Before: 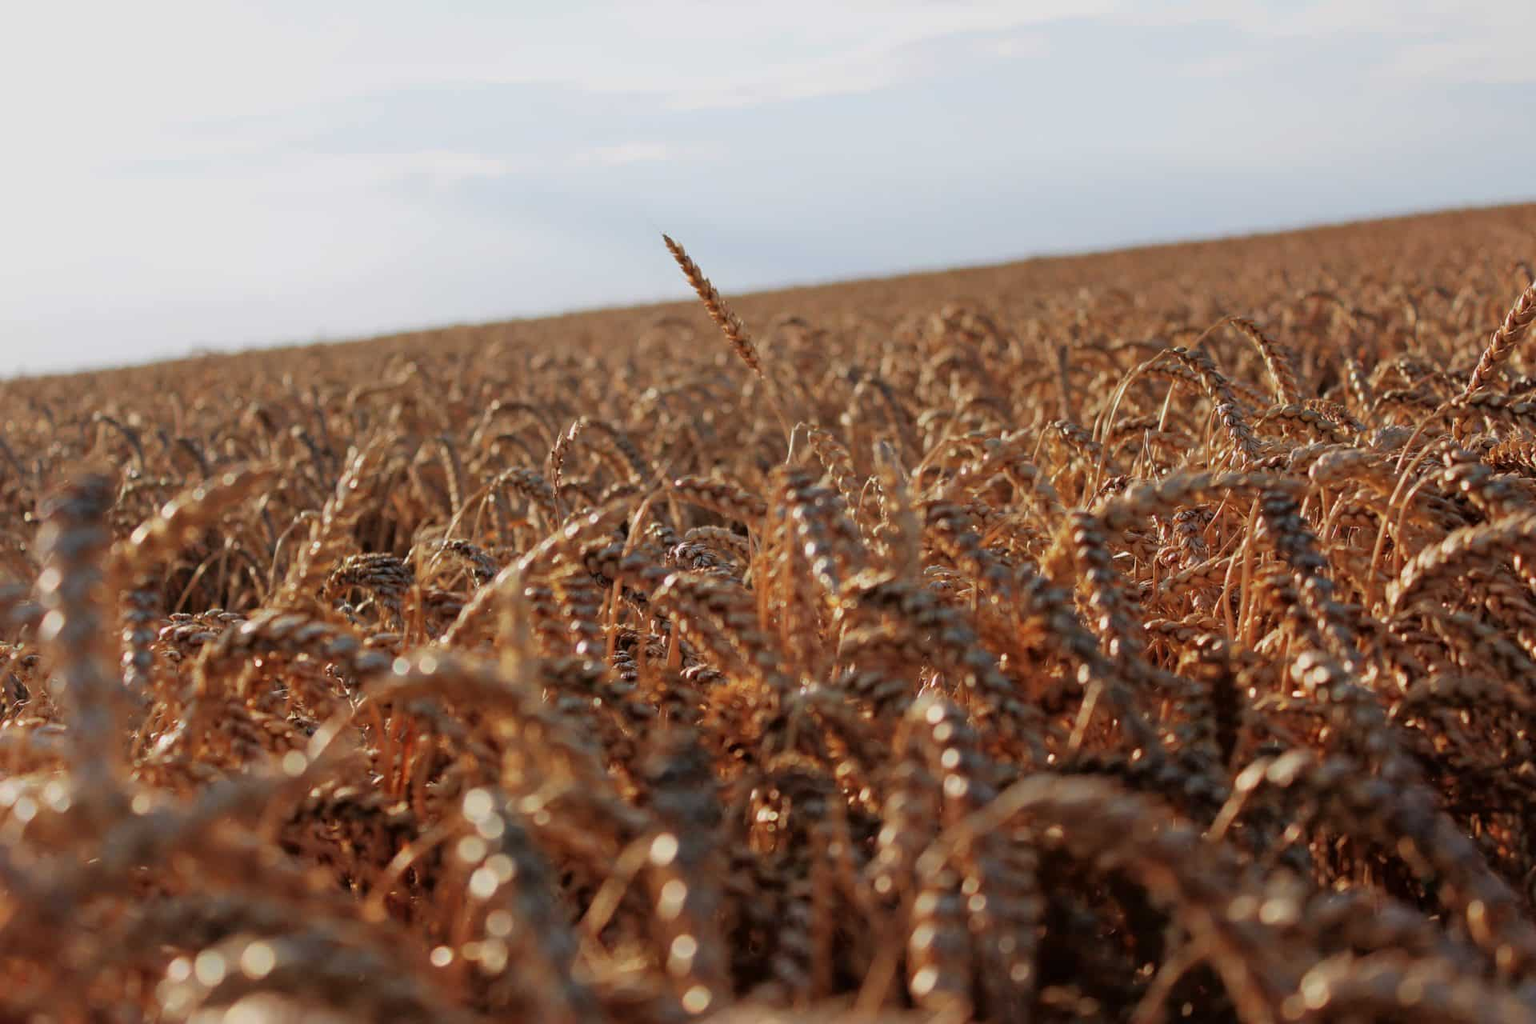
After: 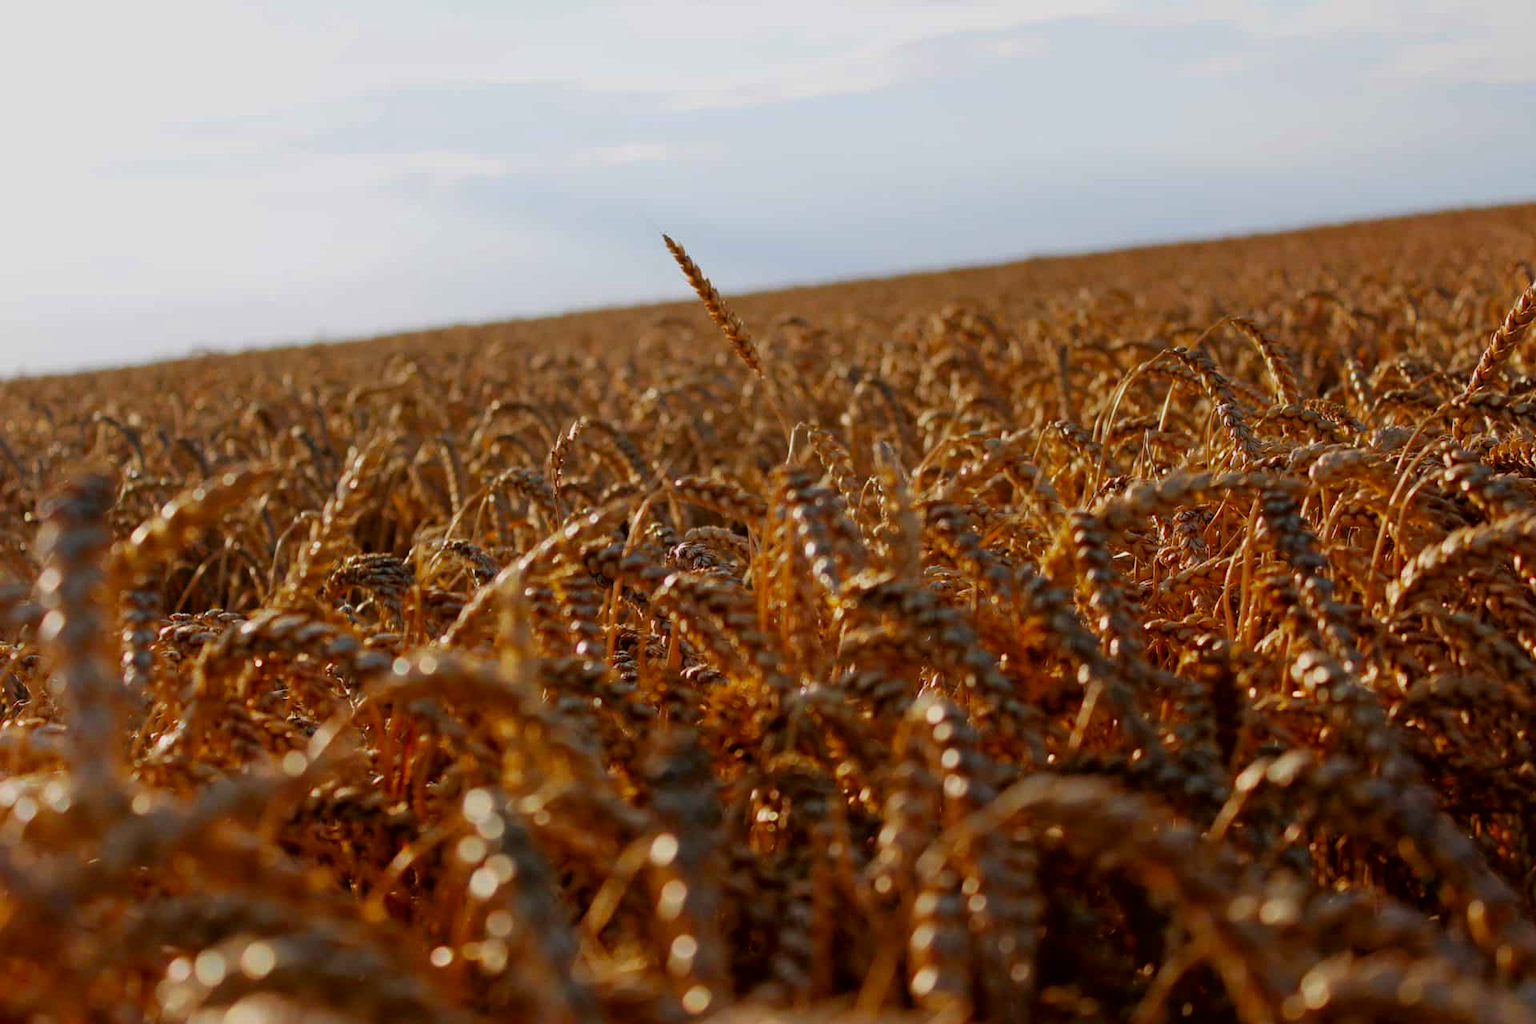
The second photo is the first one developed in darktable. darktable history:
contrast brightness saturation: brightness -0.093
color balance rgb: shadows lift › chroma 3.661%, shadows lift › hue 89.32°, perceptual saturation grading › global saturation 29.354%
